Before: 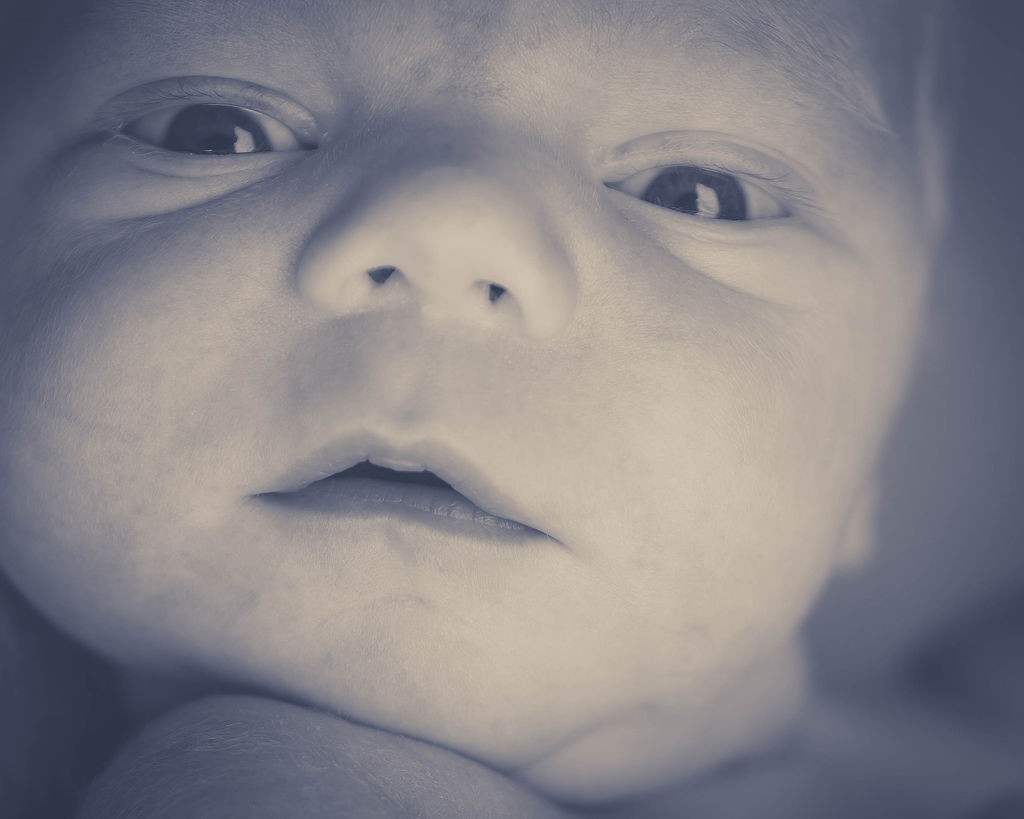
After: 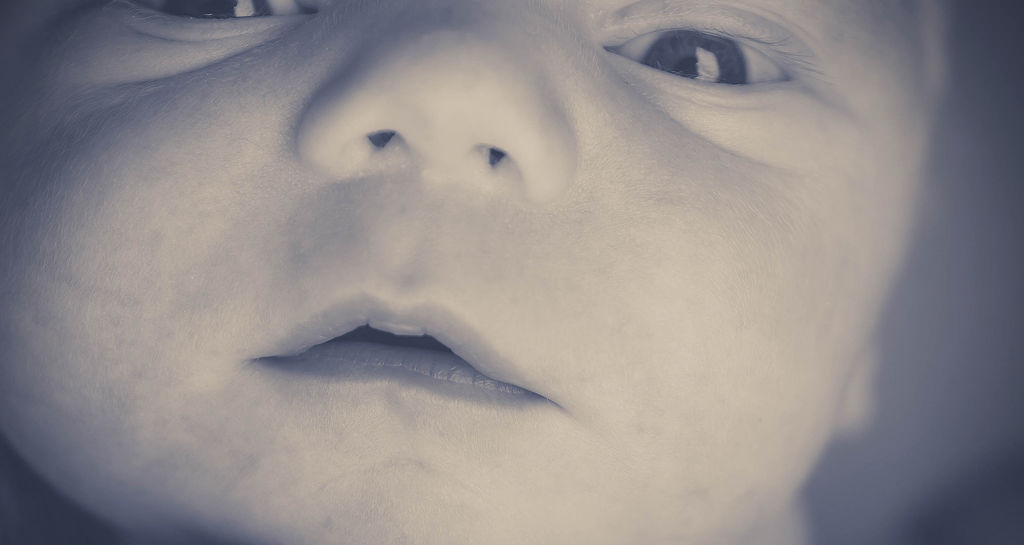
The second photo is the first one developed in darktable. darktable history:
crop: top 16.727%, bottom 16.727%
vignetting: brightness -0.629, saturation -0.007, center (-0.028, 0.239)
